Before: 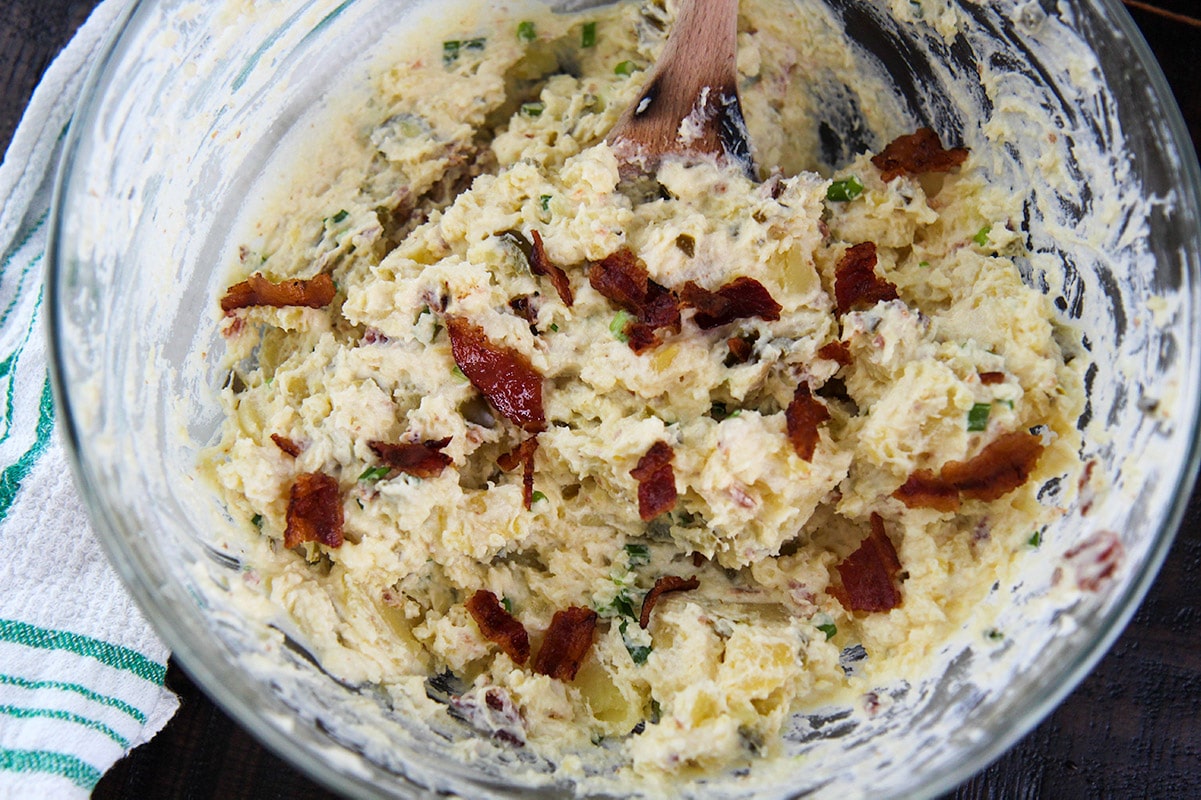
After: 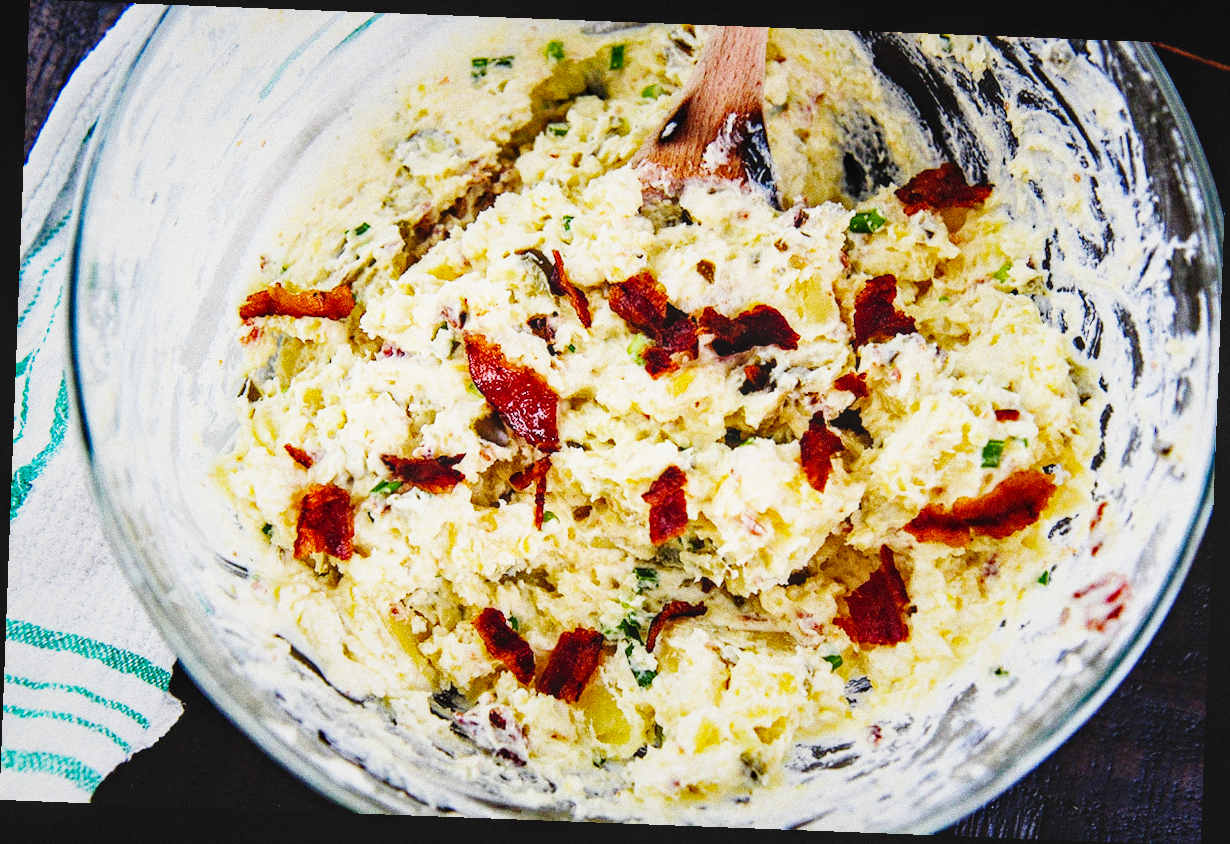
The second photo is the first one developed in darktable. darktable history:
local contrast: detail 110%
grain: coarseness 0.09 ISO, strength 40%
haze removal: strength 0.29, distance 0.25, compatibility mode true, adaptive false
rotate and perspective: rotation 2.17°, automatic cropping off
base curve: curves: ch0 [(0, 0) (0, 0) (0.002, 0.001) (0.008, 0.003) (0.019, 0.011) (0.037, 0.037) (0.064, 0.11) (0.102, 0.232) (0.152, 0.379) (0.216, 0.524) (0.296, 0.665) (0.394, 0.789) (0.512, 0.881) (0.651, 0.945) (0.813, 0.986) (1, 1)], preserve colors none
